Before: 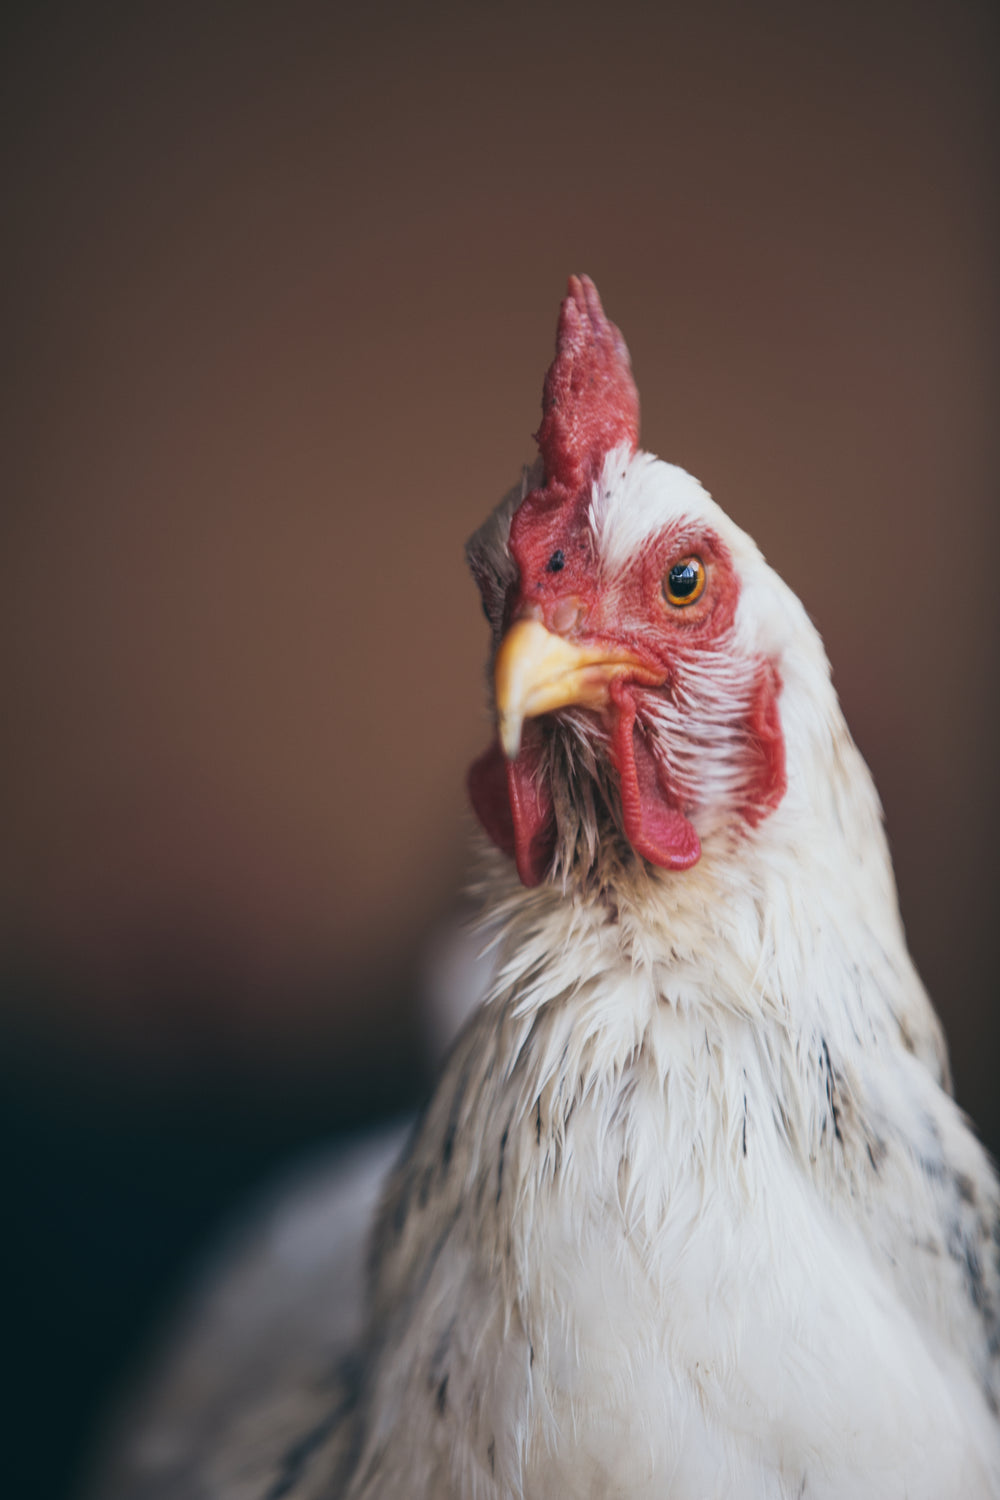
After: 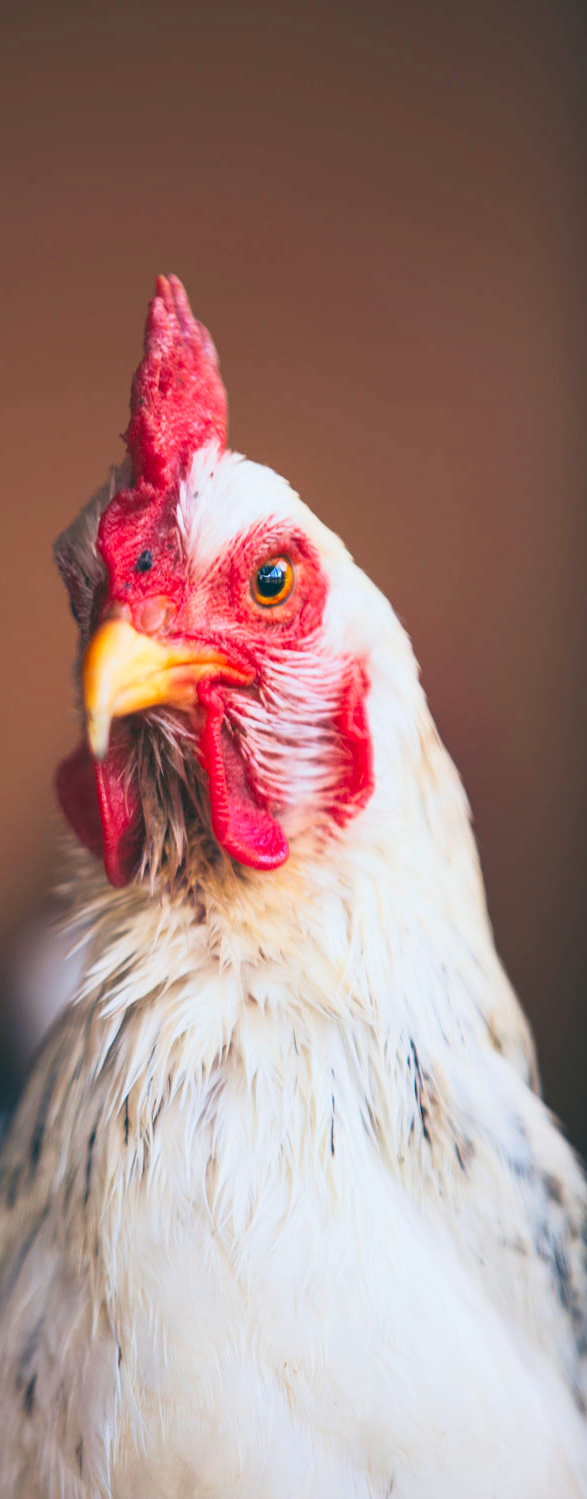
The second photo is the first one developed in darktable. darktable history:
crop: left 41.208%
contrast brightness saturation: contrast 0.197, brightness 0.194, saturation 0.793
